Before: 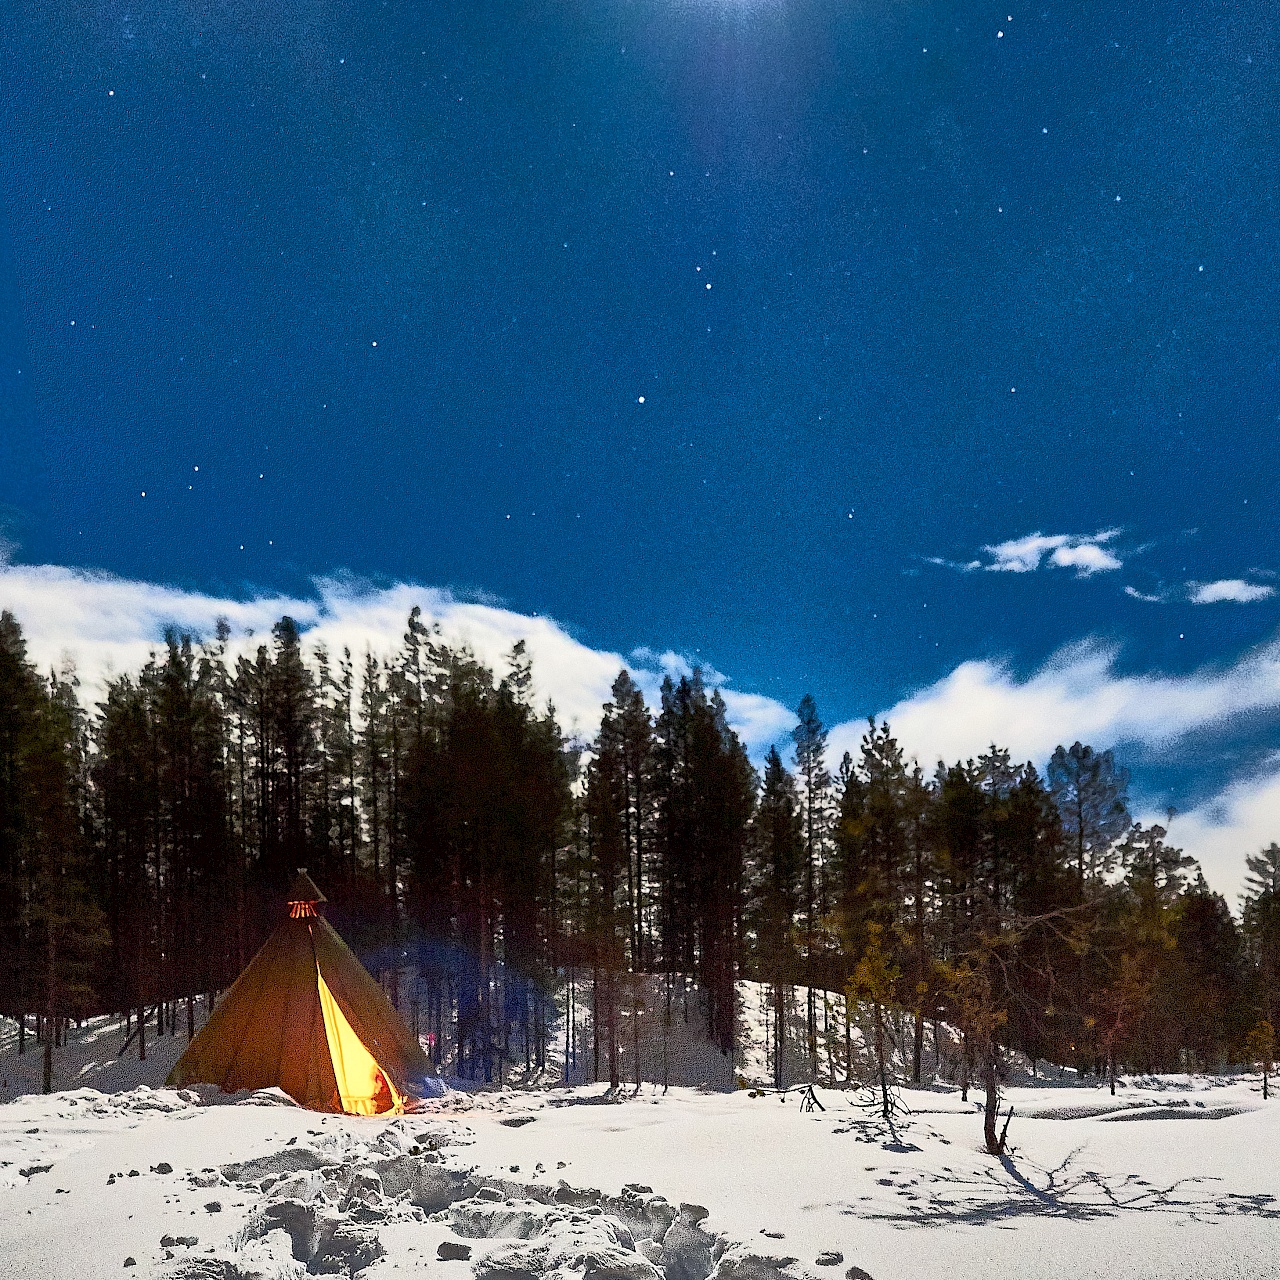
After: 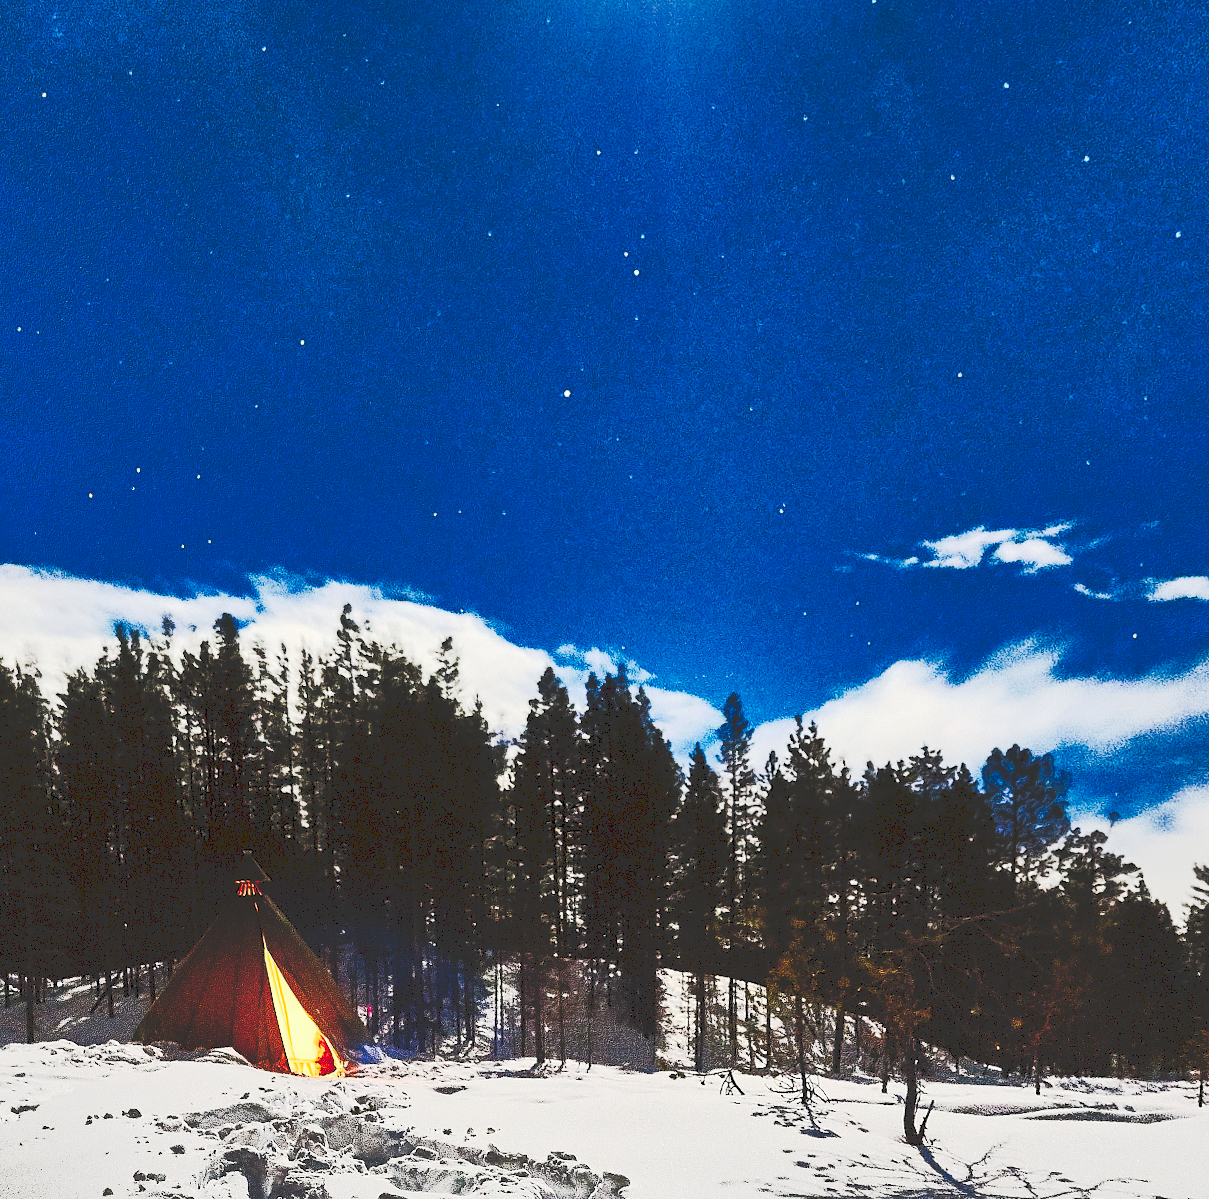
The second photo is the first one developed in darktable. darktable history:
tone curve: curves: ch0 [(0, 0) (0.003, 0.184) (0.011, 0.184) (0.025, 0.189) (0.044, 0.192) (0.069, 0.194) (0.1, 0.2) (0.136, 0.202) (0.177, 0.206) (0.224, 0.214) (0.277, 0.243) (0.335, 0.297) (0.399, 0.39) (0.468, 0.508) (0.543, 0.653) (0.623, 0.754) (0.709, 0.834) (0.801, 0.887) (0.898, 0.925) (1, 1)], preserve colors none
rotate and perspective: rotation 0.062°, lens shift (vertical) 0.115, lens shift (horizontal) -0.133, crop left 0.047, crop right 0.94, crop top 0.061, crop bottom 0.94
